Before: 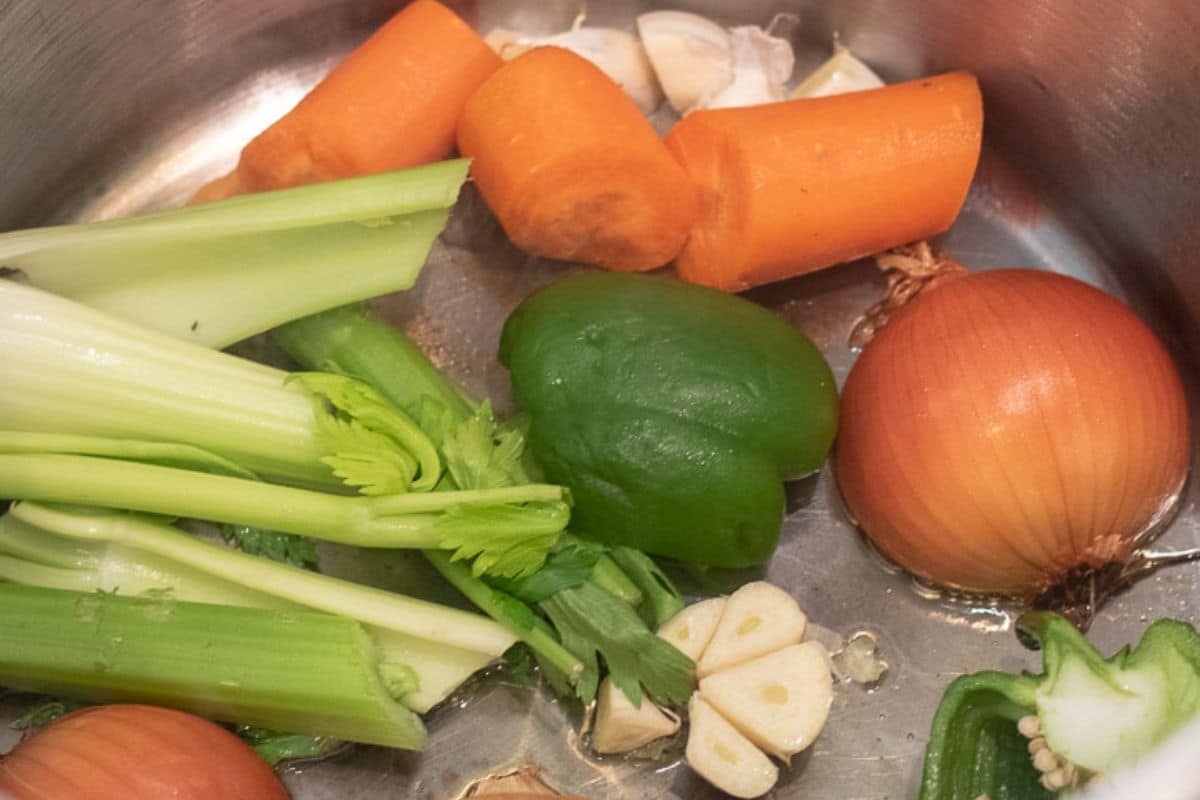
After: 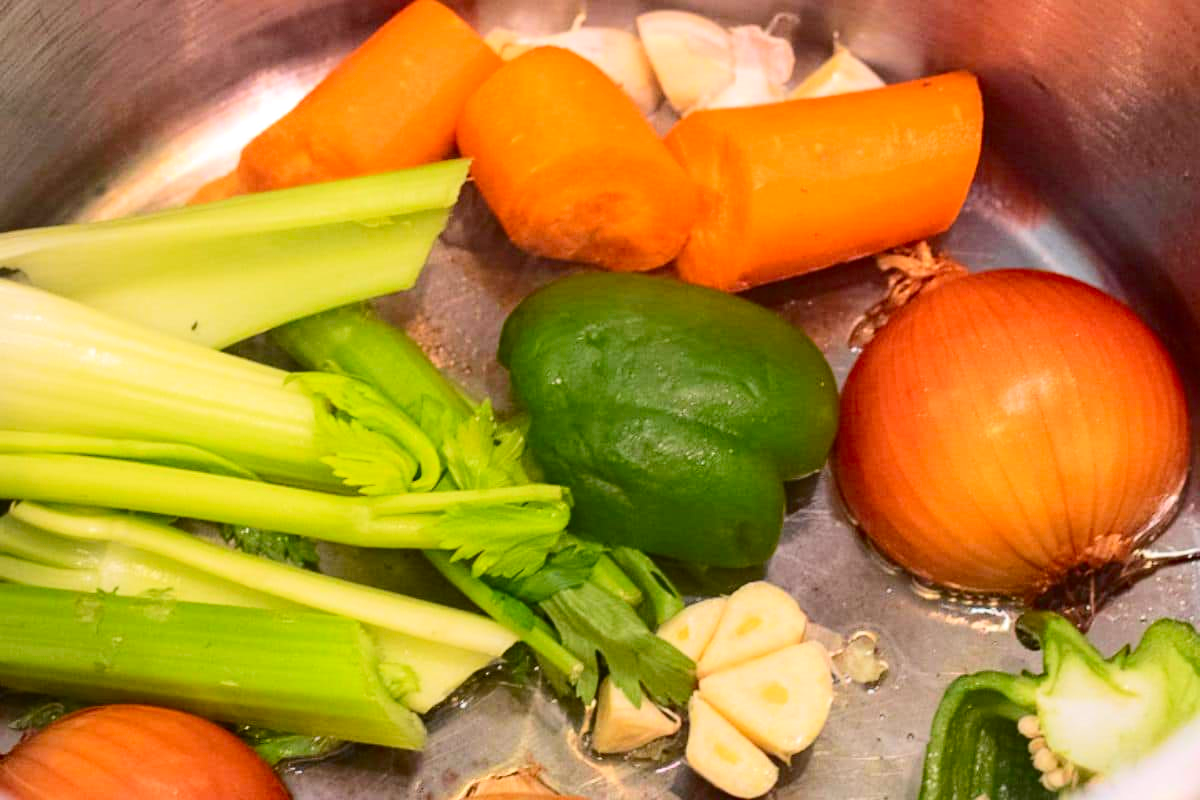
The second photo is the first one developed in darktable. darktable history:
tone equalizer: on, module defaults
tone curve: curves: ch0 [(0, 0.023) (0.103, 0.087) (0.295, 0.297) (0.445, 0.531) (0.553, 0.665) (0.735, 0.843) (0.994, 1)]; ch1 [(0, 0) (0.414, 0.395) (0.447, 0.447) (0.485, 0.495) (0.512, 0.523) (0.542, 0.581) (0.581, 0.632) (0.646, 0.715) (1, 1)]; ch2 [(0, 0) (0.369, 0.388) (0.449, 0.431) (0.478, 0.471) (0.516, 0.517) (0.579, 0.624) (0.674, 0.775) (1, 1)], color space Lab, independent channels, preserve colors none
haze removal: compatibility mode true, adaptive false
